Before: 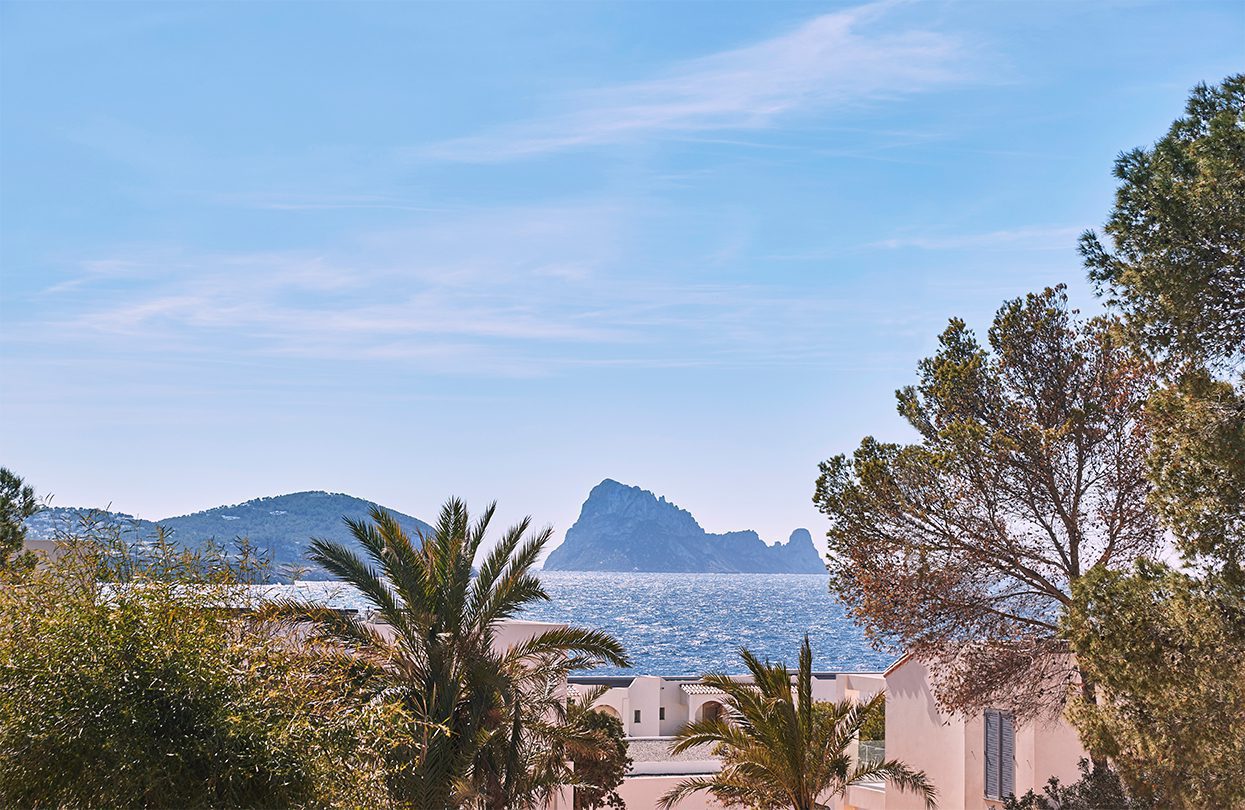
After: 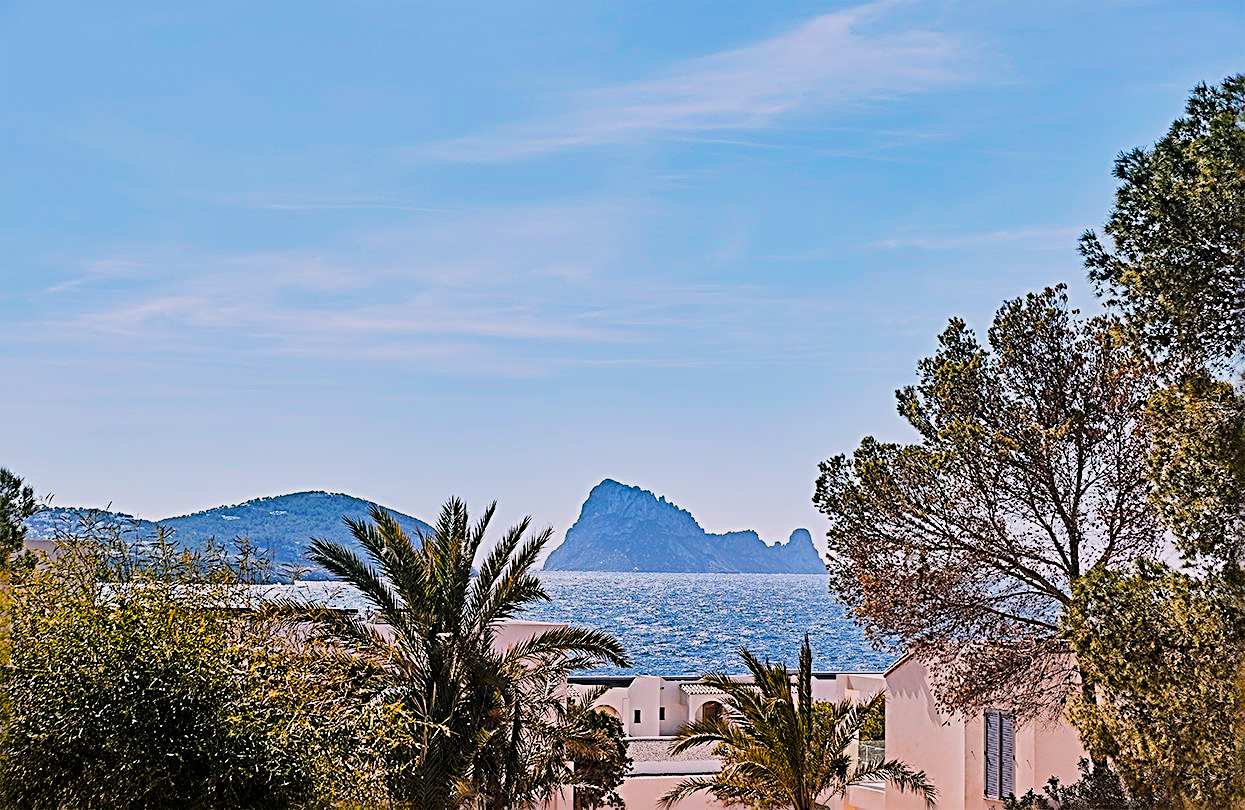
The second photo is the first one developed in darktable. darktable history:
color balance: output saturation 110%
sharpen: radius 3.69, amount 0.928
filmic rgb: black relative exposure -5 EV, hardness 2.88, contrast 1.2
color balance rgb: perceptual saturation grading › global saturation 20%, global vibrance 20%
